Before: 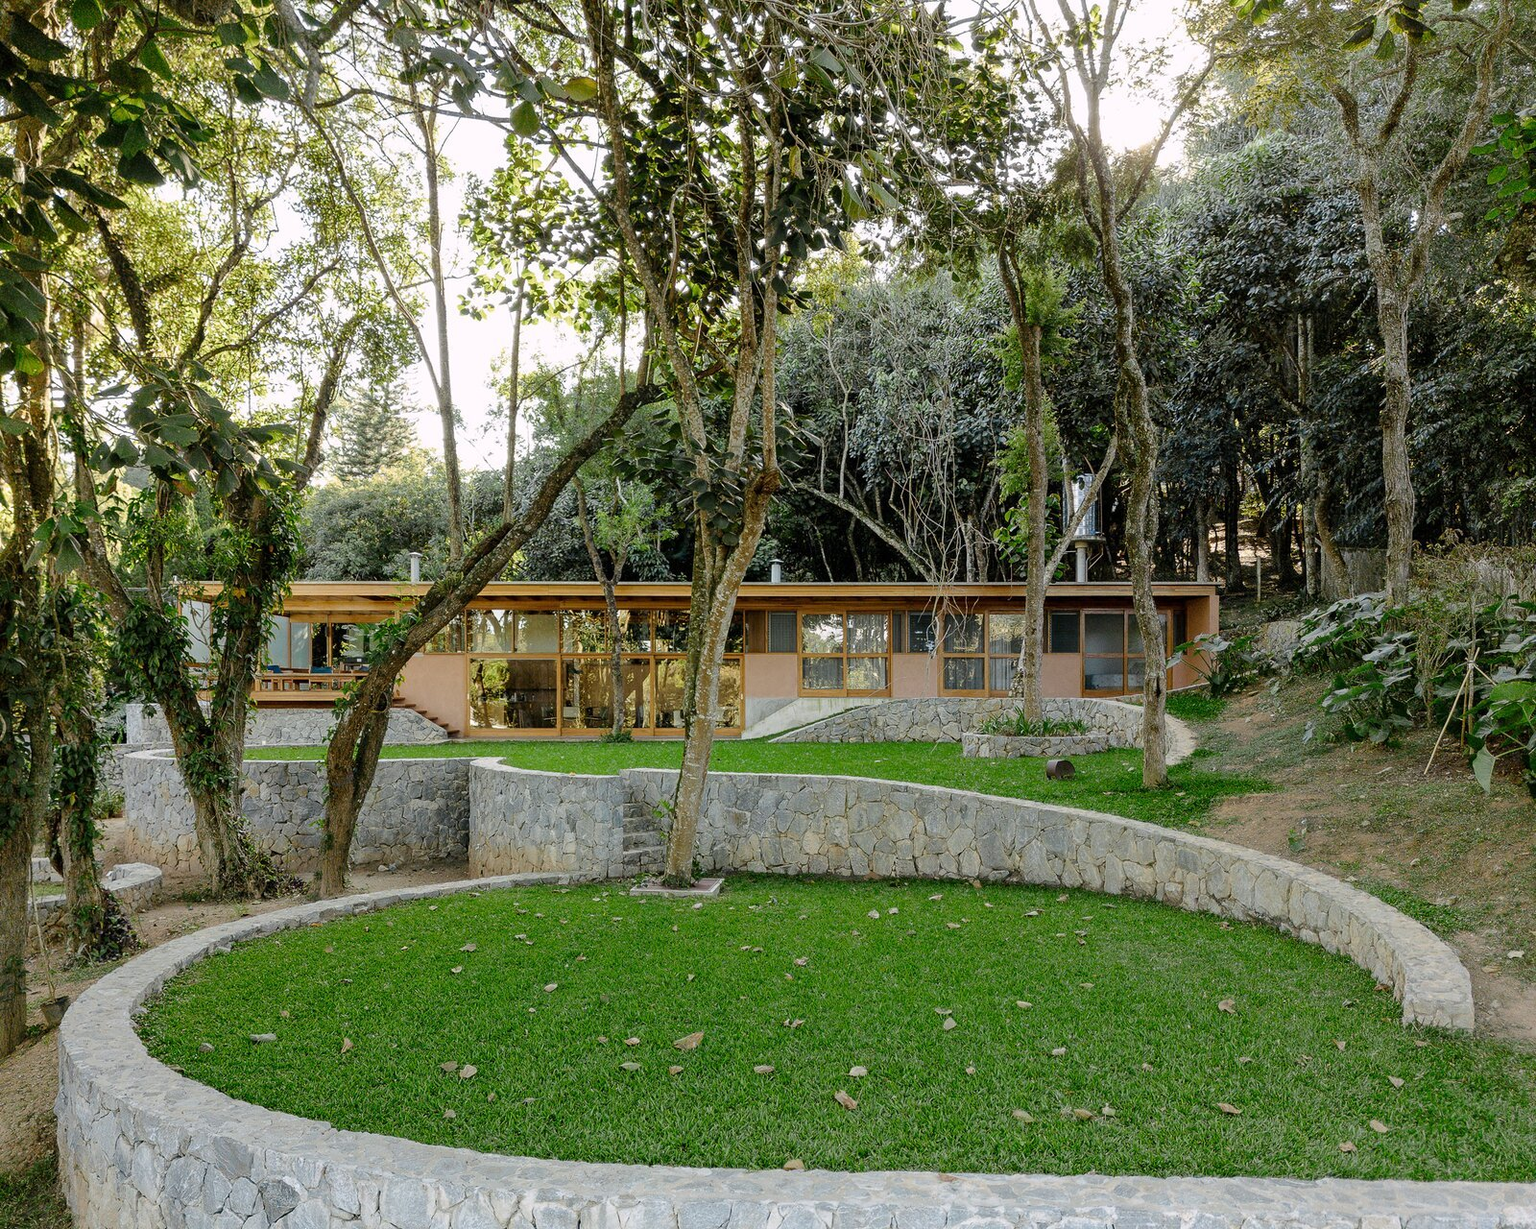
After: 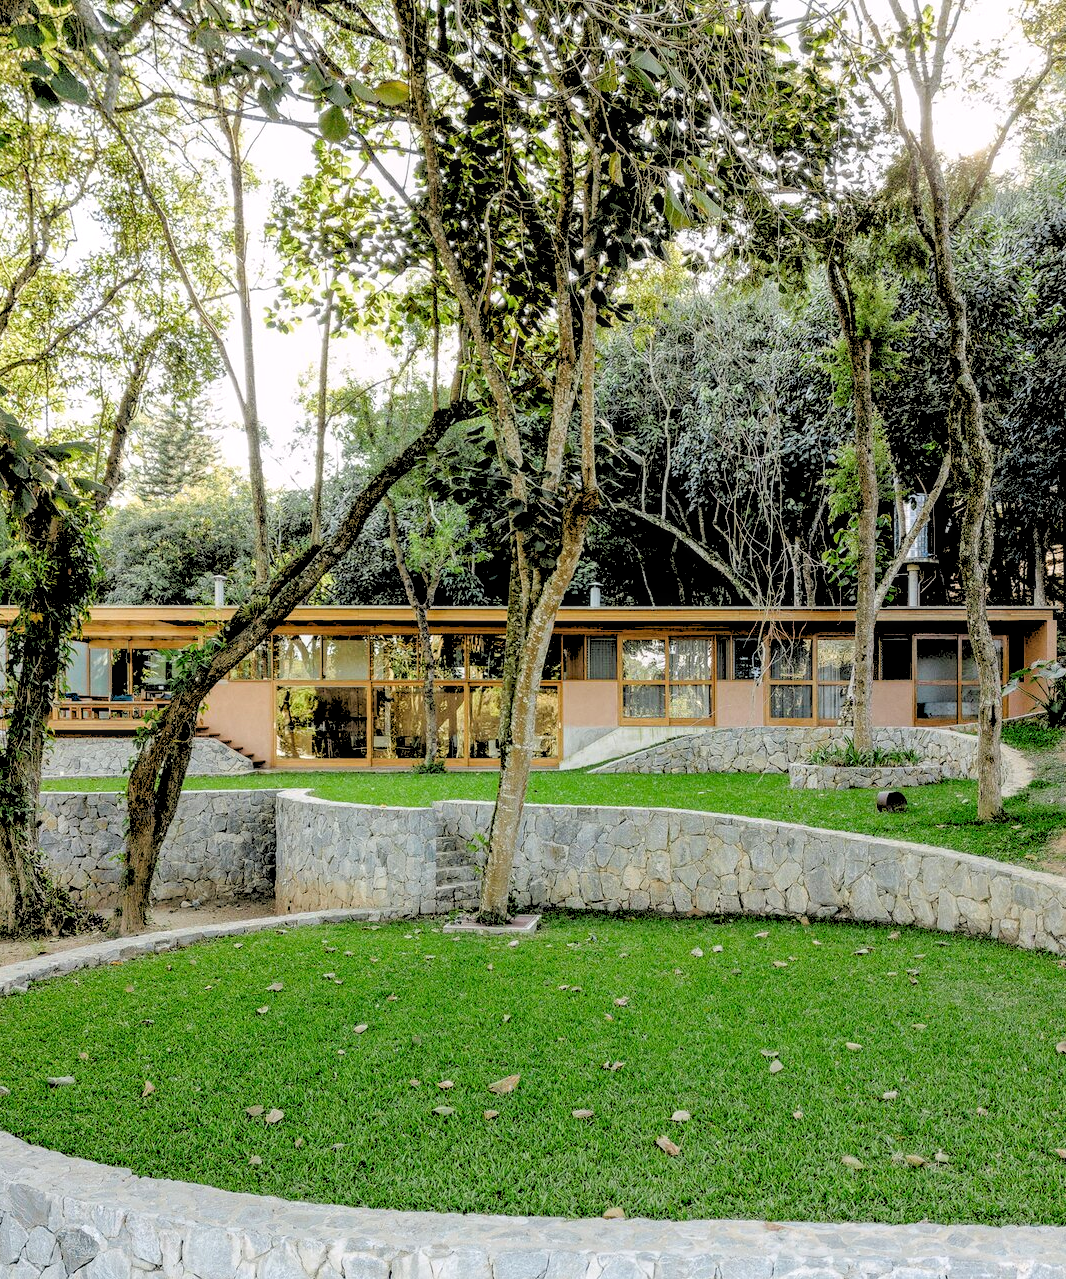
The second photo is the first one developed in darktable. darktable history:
crop and rotate: left 13.409%, right 19.924%
rgb levels: levels [[0.027, 0.429, 0.996], [0, 0.5, 1], [0, 0.5, 1]]
local contrast: on, module defaults
